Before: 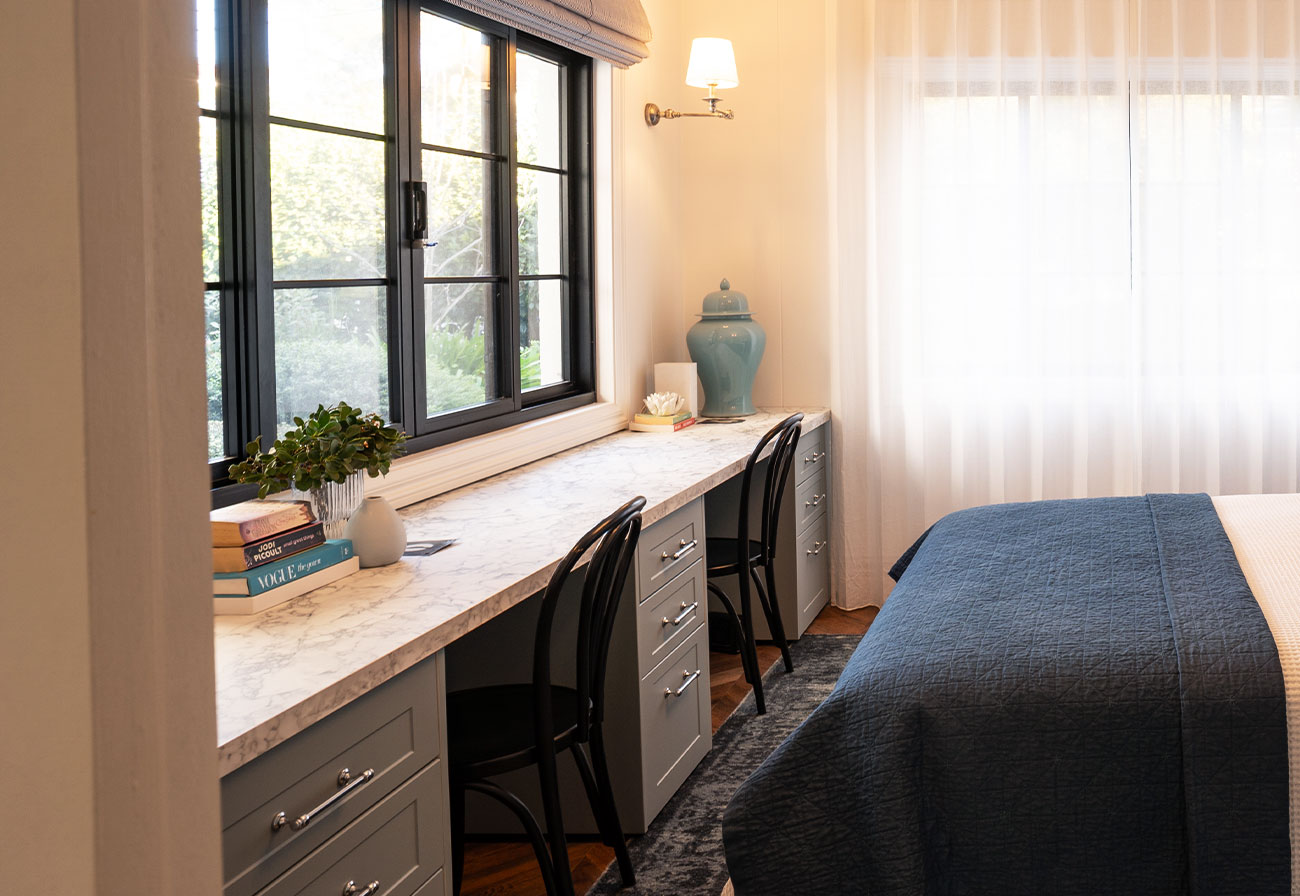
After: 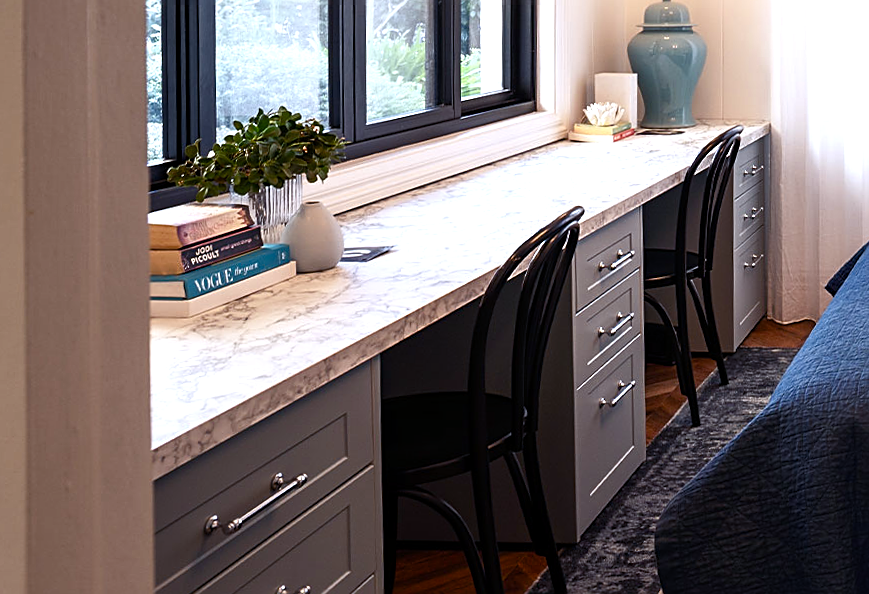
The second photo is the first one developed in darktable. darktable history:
crop and rotate: angle -1°, left 3.584%, top 32.005%, right 27.814%
sharpen: on, module defaults
color calibration: output R [0.994, 0.059, -0.119, 0], output G [-0.036, 1.09, -0.119, 0], output B [0.078, -0.108, 0.961, 0], illuminant as shot in camera, x 0.37, y 0.382, temperature 4319.51 K
color balance rgb: shadows lift › chroma 3.273%, shadows lift › hue 278.5°, perceptual saturation grading › global saturation 20%, perceptual saturation grading › highlights -49.763%, perceptual saturation grading › shadows 23.981%, perceptual brilliance grading › global brilliance 14.24%, perceptual brilliance grading › shadows -34.907%
